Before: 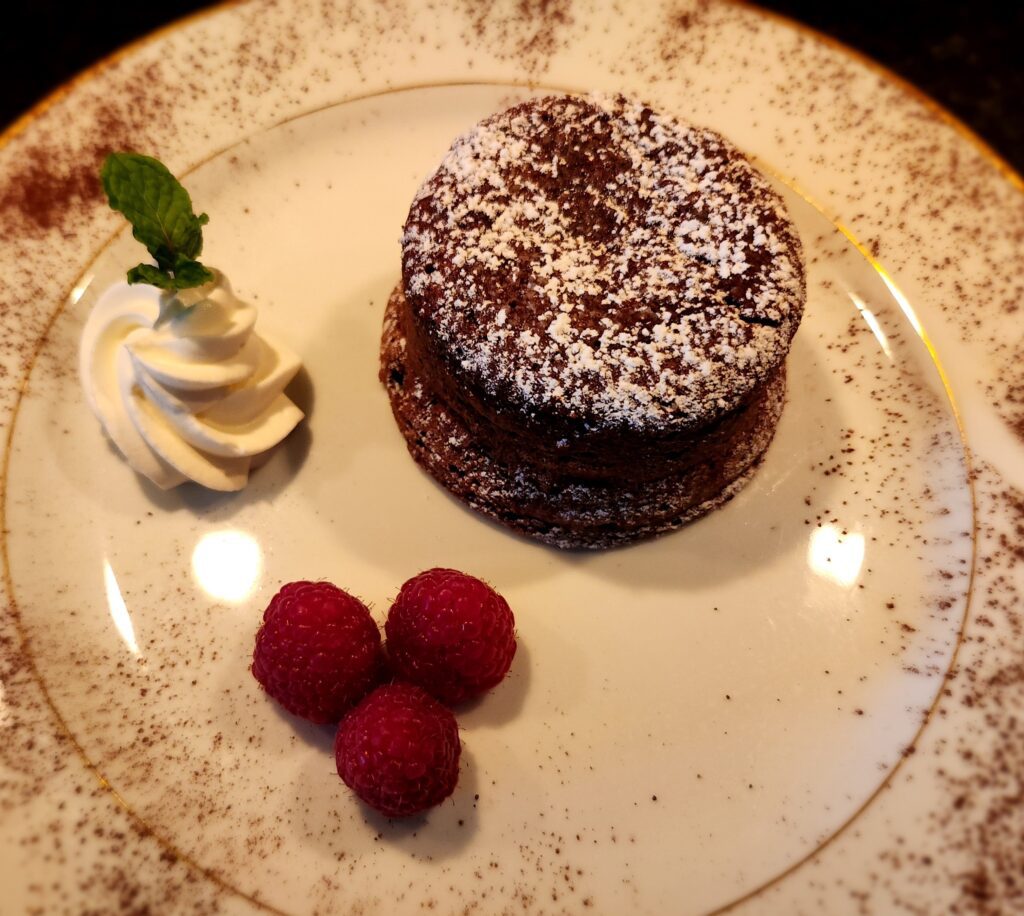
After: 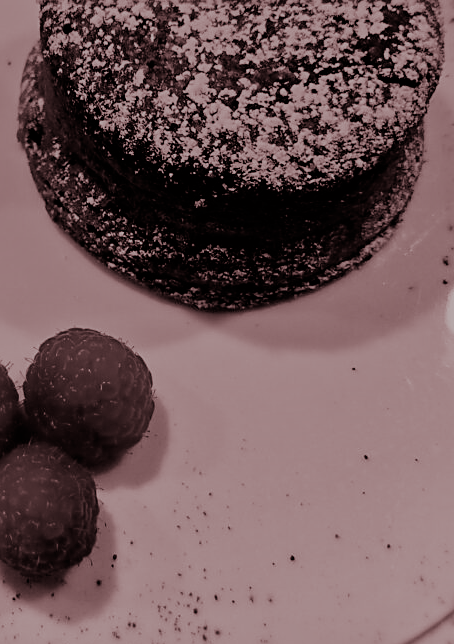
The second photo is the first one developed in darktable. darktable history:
monochrome: on, module defaults
exposure: exposure 0.207 EV, compensate highlight preservation false
tone equalizer: -8 EV -0.002 EV, -7 EV 0.005 EV, -6 EV -0.008 EV, -5 EV 0.007 EV, -4 EV -0.042 EV, -3 EV -0.233 EV, -2 EV -0.662 EV, -1 EV -0.983 EV, +0 EV -0.969 EV, smoothing diameter 2%, edges refinement/feathering 20, mask exposure compensation -1.57 EV, filter diffusion 5
sharpen: on, module defaults
split-toning: shadows › saturation 0.3, highlights › hue 180°, highlights › saturation 0.3, compress 0%
crop: left 35.432%, top 26.233%, right 20.145%, bottom 3.432%
filmic rgb: black relative exposure -7.65 EV, white relative exposure 4.56 EV, hardness 3.61, color science v6 (2022)
graduated density: rotation -0.352°, offset 57.64
